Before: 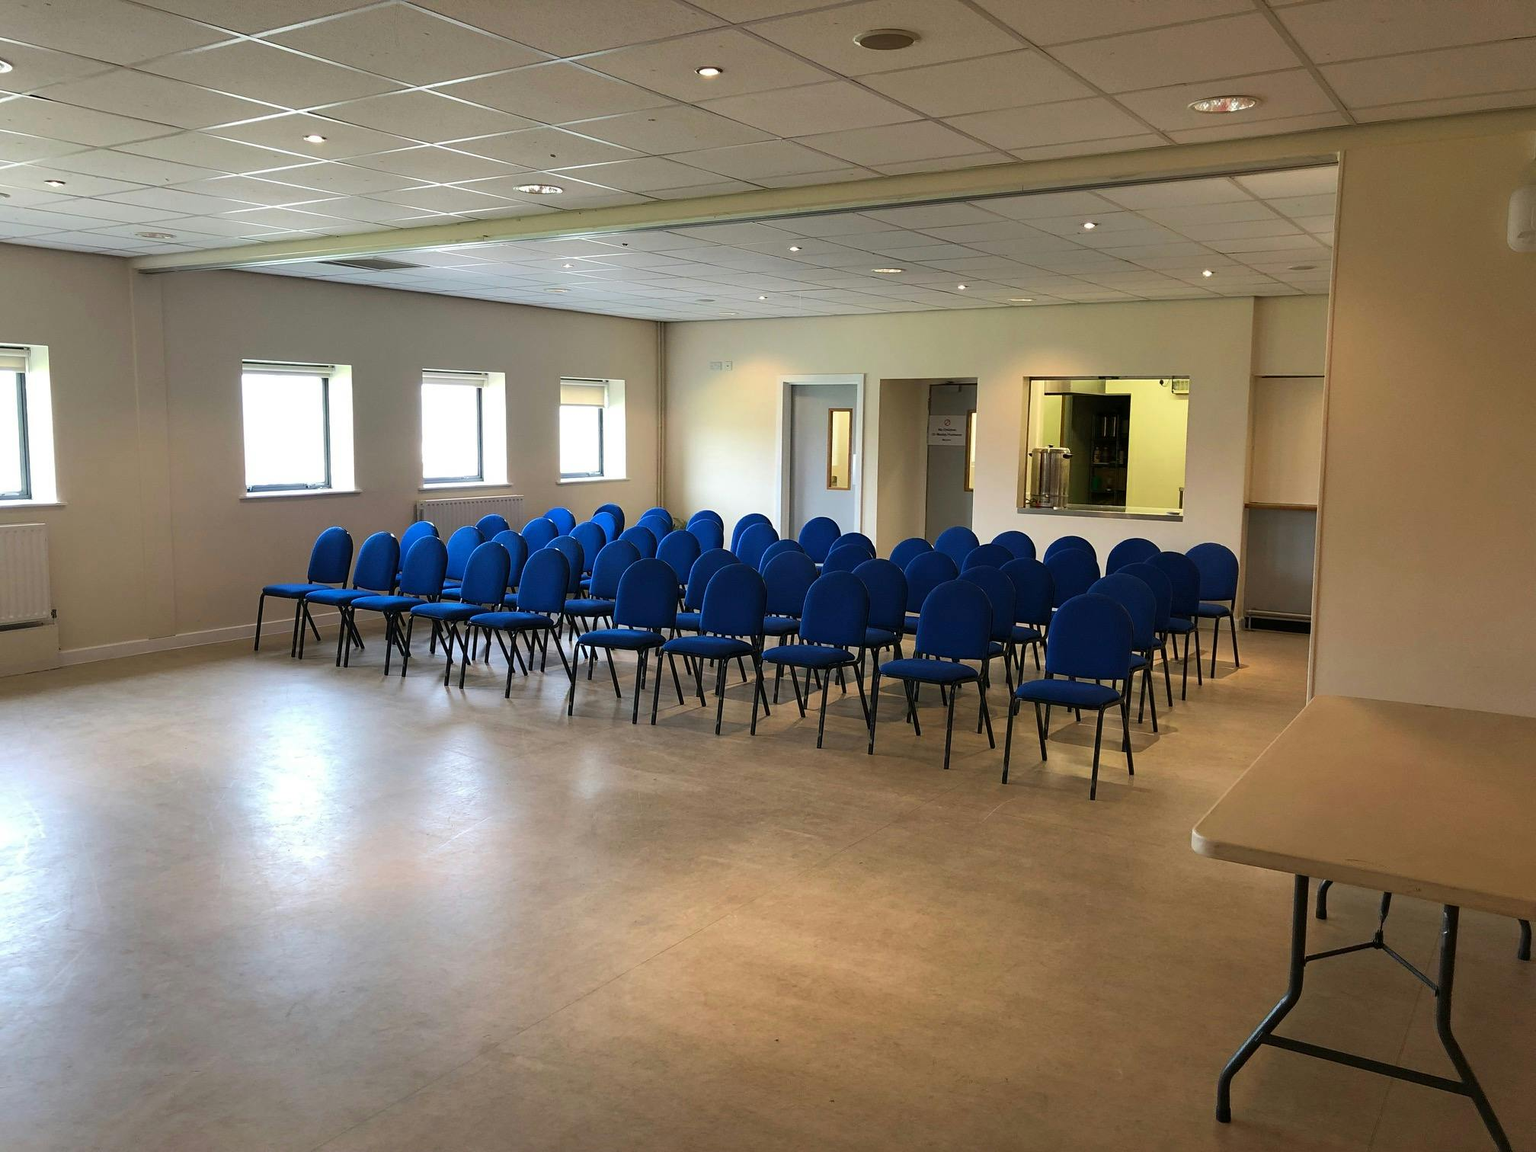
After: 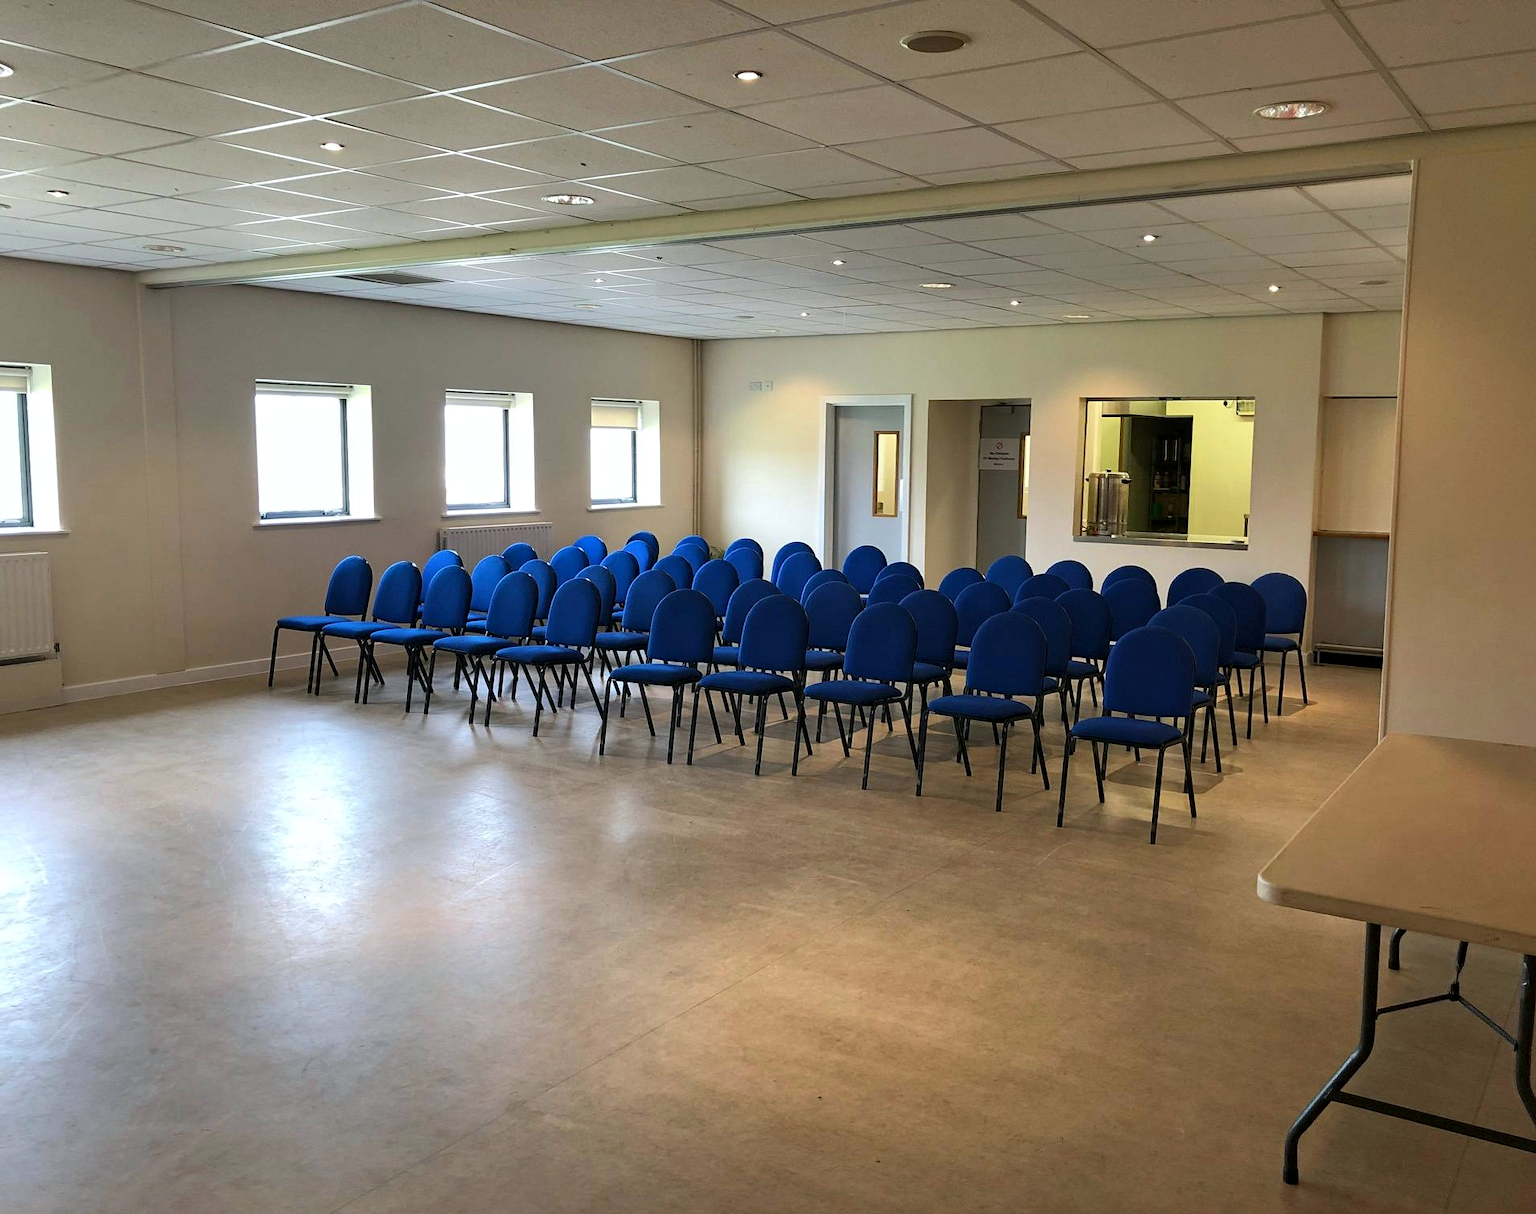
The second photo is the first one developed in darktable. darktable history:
local contrast: mode bilateral grid, contrast 28, coarseness 16, detail 115%, midtone range 0.2
crop and rotate: right 5.167%
white balance: red 0.988, blue 1.017
